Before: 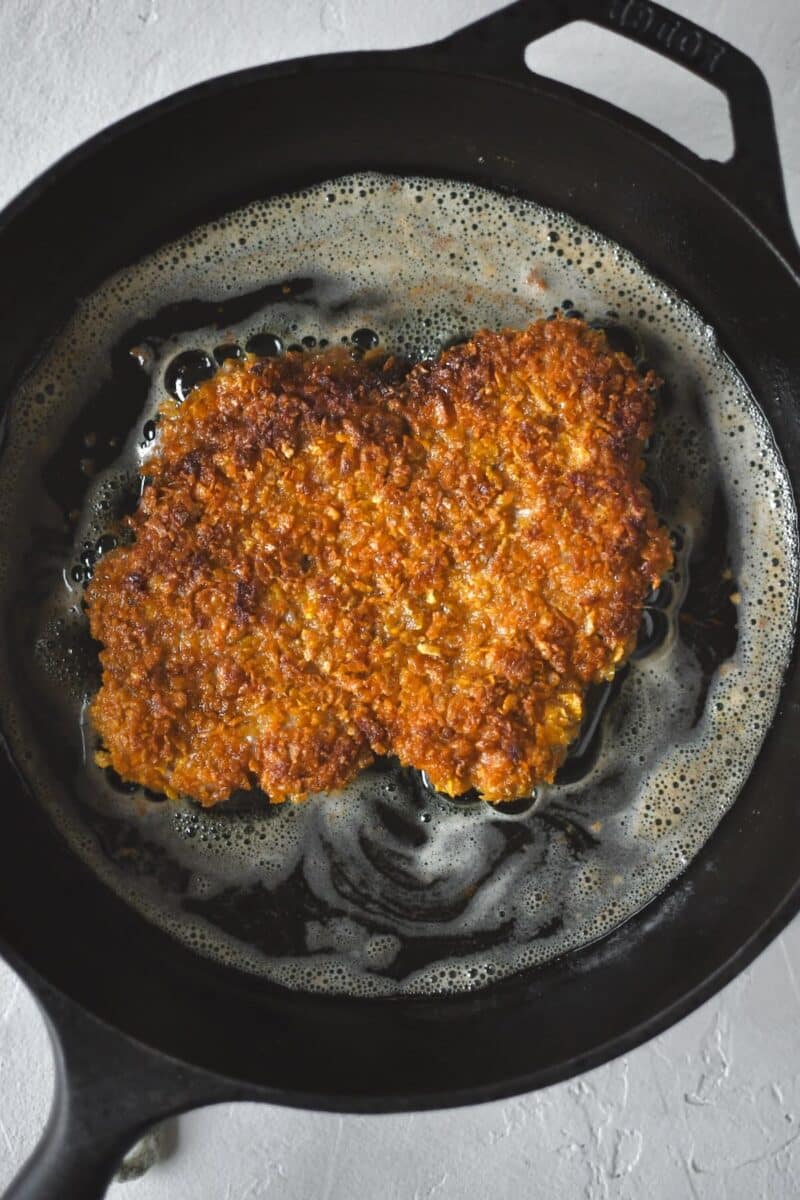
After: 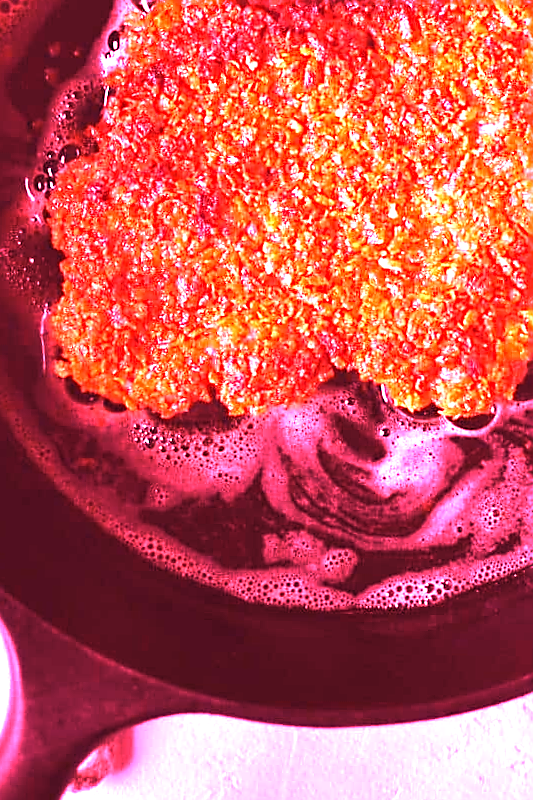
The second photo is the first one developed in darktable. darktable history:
crop and rotate: angle -0.82°, left 3.85%, top 31.828%, right 27.992%
sharpen: radius 1.864, amount 0.398, threshold 1.271
rgb curve: curves: ch0 [(0, 0) (0.415, 0.237) (1, 1)]
white balance: red 4.26, blue 1.802
